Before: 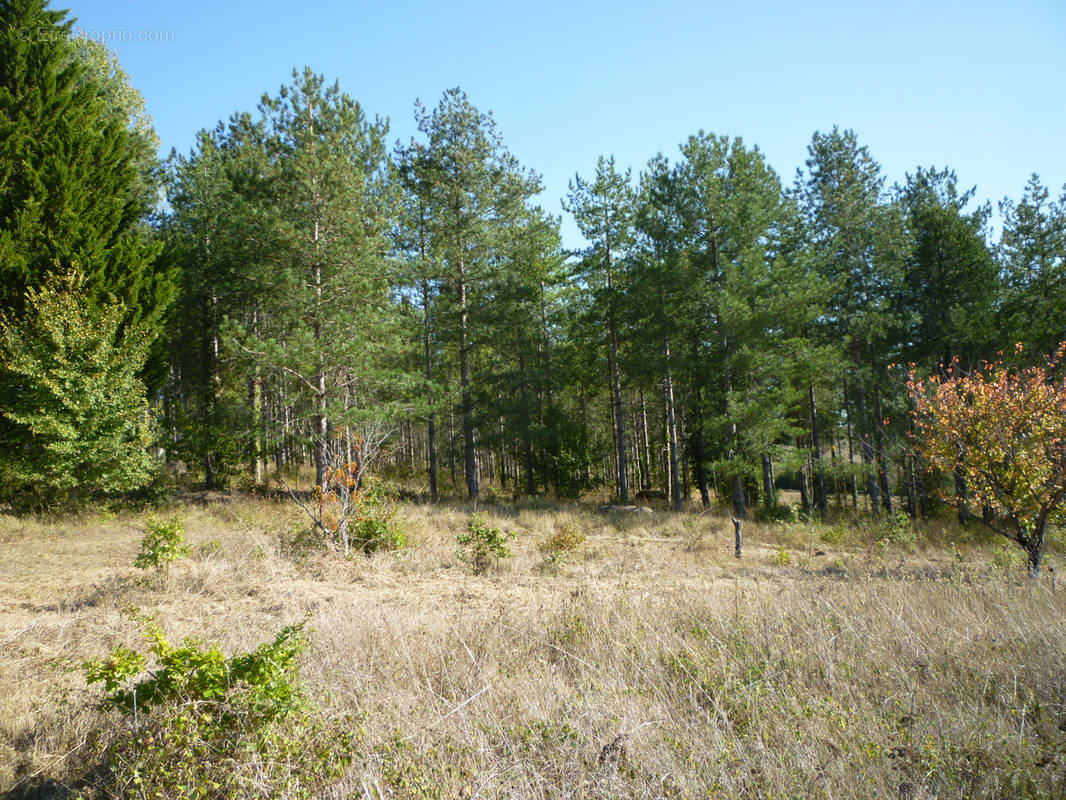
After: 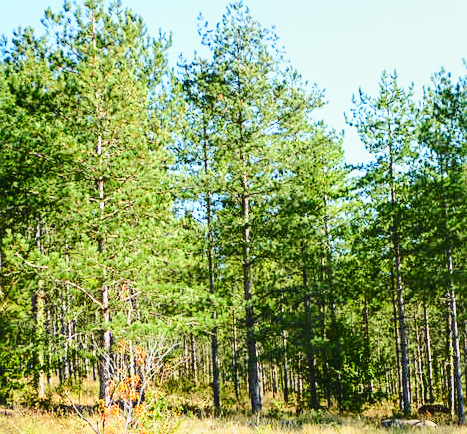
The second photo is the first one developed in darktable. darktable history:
crop: left 20.385%, top 10.856%, right 35.724%, bottom 34.858%
local contrast: on, module defaults
sharpen: on, module defaults
contrast brightness saturation: contrast -0.103, saturation -0.097
base curve: curves: ch0 [(0, 0) (0.028, 0.03) (0.121, 0.232) (0.46, 0.748) (0.859, 0.968) (1, 1)], preserve colors none
tone curve: curves: ch0 [(0, 0.014) (0.12, 0.096) (0.386, 0.49) (0.54, 0.684) (0.751, 0.855) (0.89, 0.943) (0.998, 0.989)]; ch1 [(0, 0) (0.133, 0.099) (0.437, 0.41) (0.5, 0.5) (0.517, 0.536) (0.548, 0.575) (0.582, 0.631) (0.627, 0.688) (0.836, 0.868) (1, 1)]; ch2 [(0, 0) (0.374, 0.341) (0.456, 0.443) (0.478, 0.49) (0.501, 0.5) (0.528, 0.538) (0.55, 0.6) (0.572, 0.63) (0.702, 0.765) (1, 1)], color space Lab, independent channels, preserve colors none
